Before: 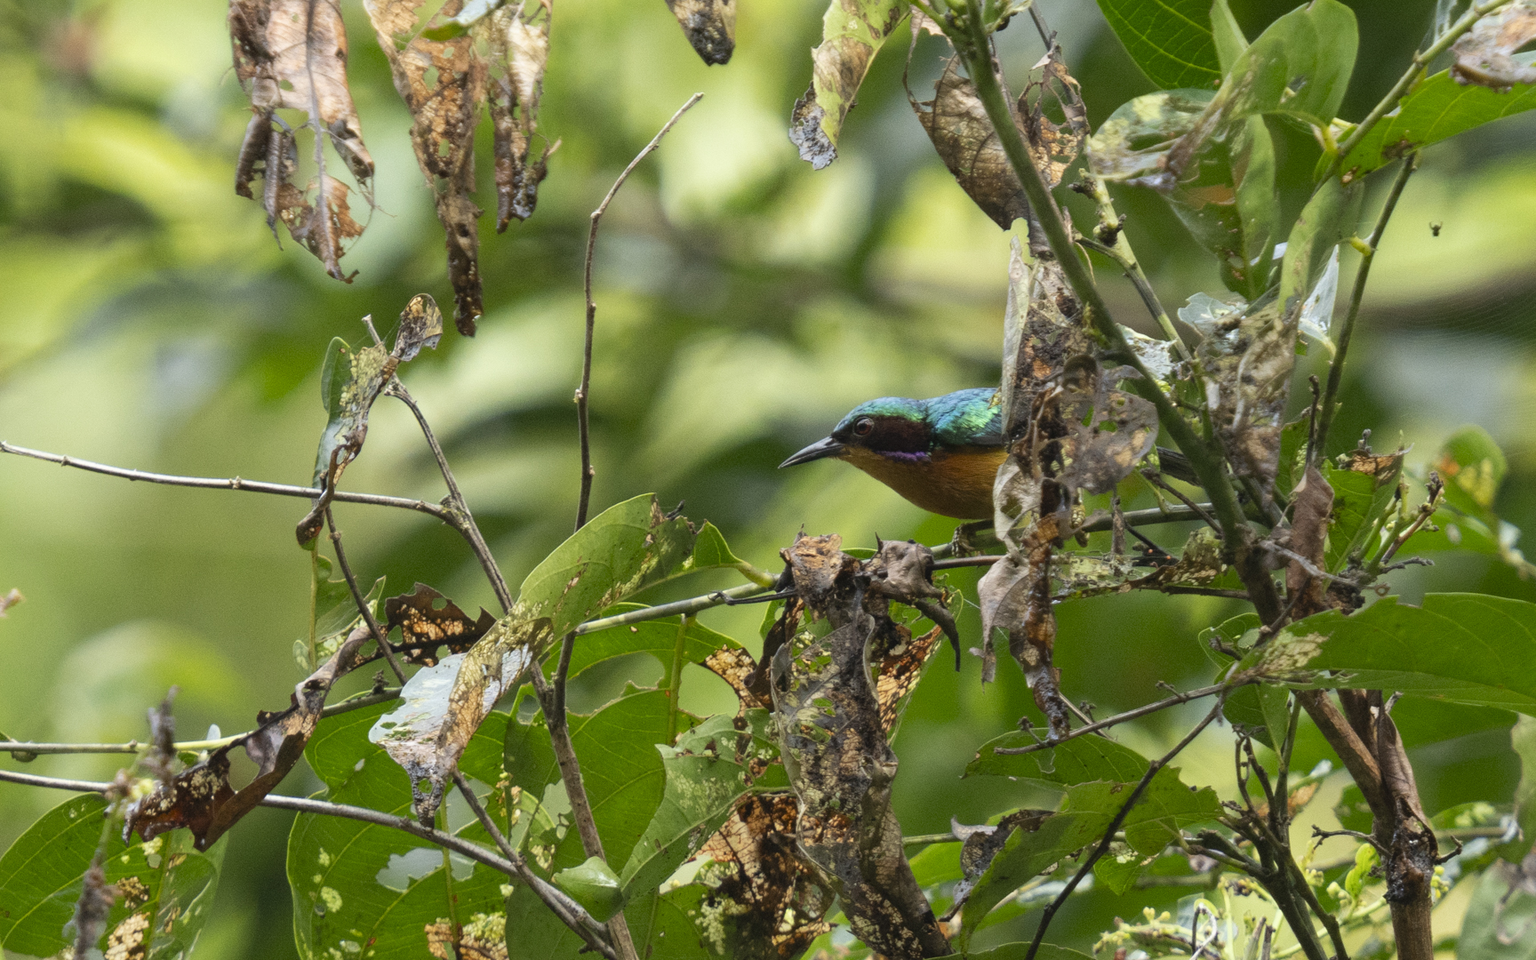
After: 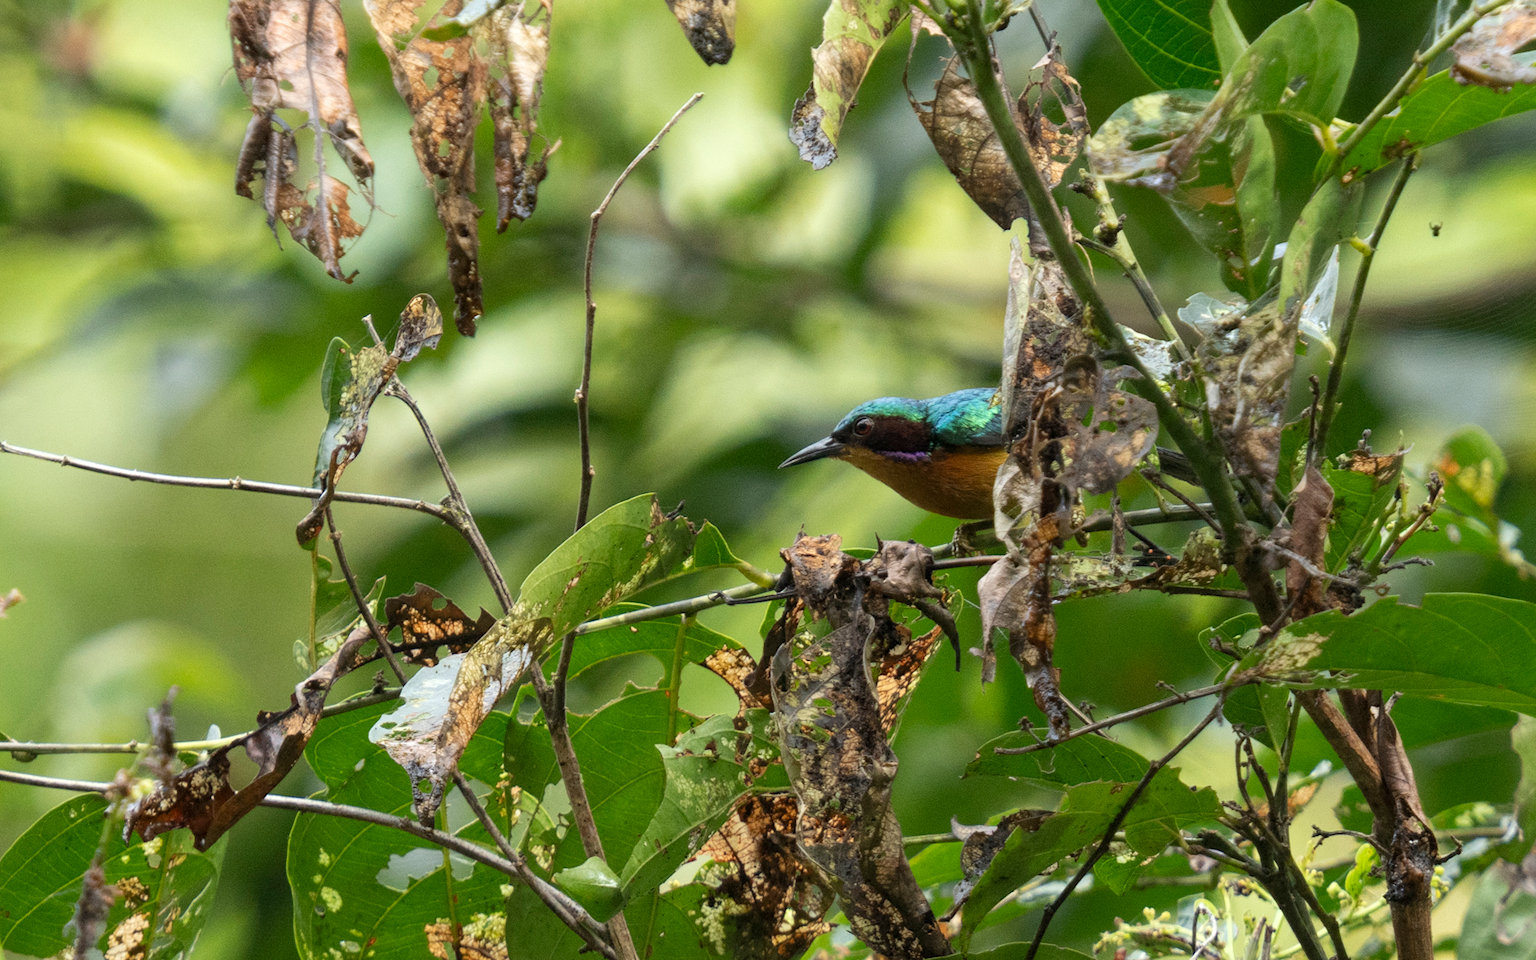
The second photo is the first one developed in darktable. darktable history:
local contrast: highlights 106%, shadows 101%, detail 119%, midtone range 0.2
